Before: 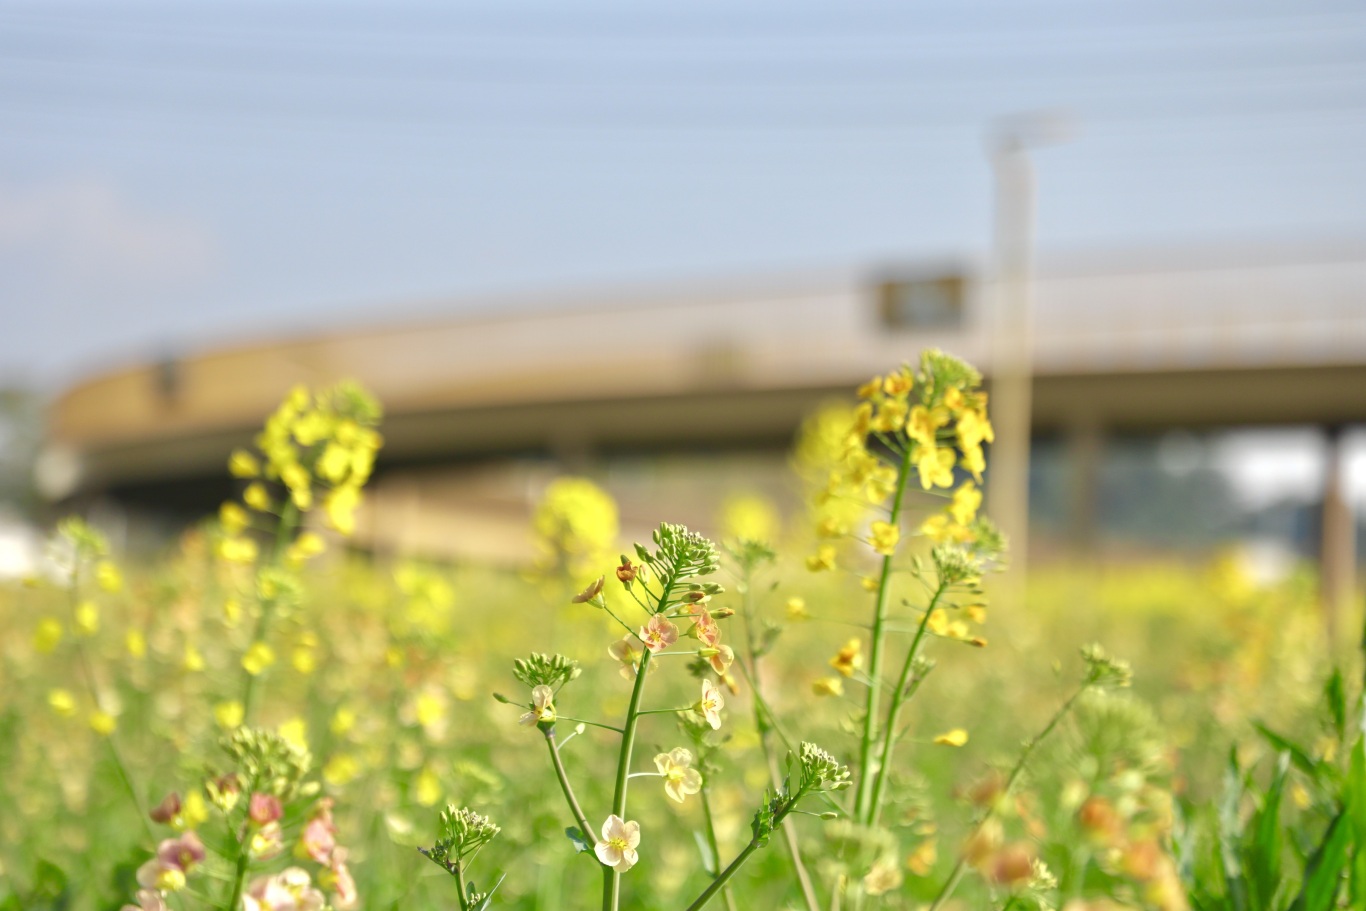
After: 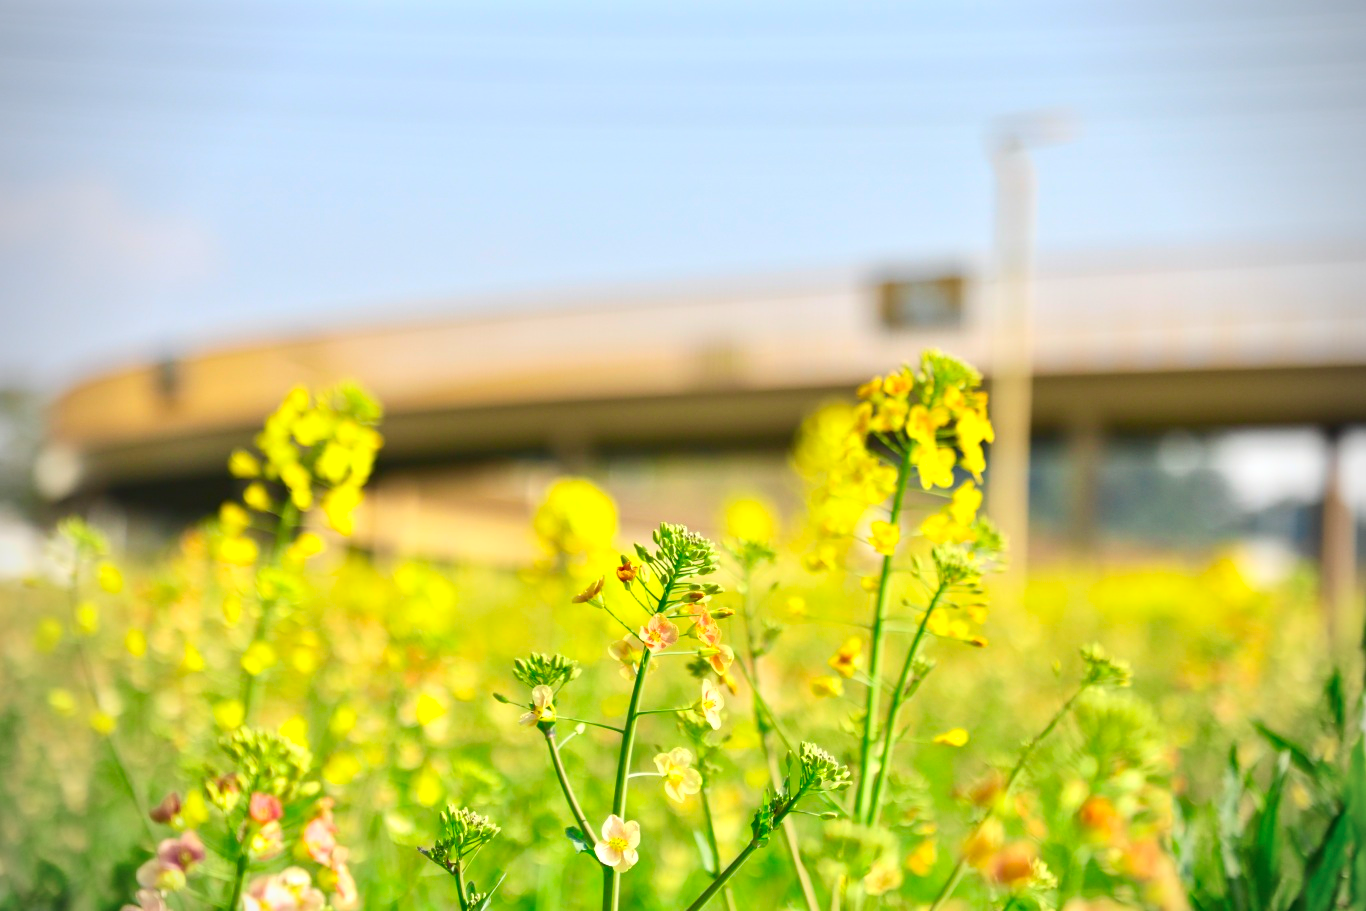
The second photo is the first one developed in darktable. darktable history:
local contrast: mode bilateral grid, contrast 21, coarseness 50, detail 120%, midtone range 0.2
vignetting: unbound false
contrast brightness saturation: contrast 0.226, brightness 0.097, saturation 0.294
